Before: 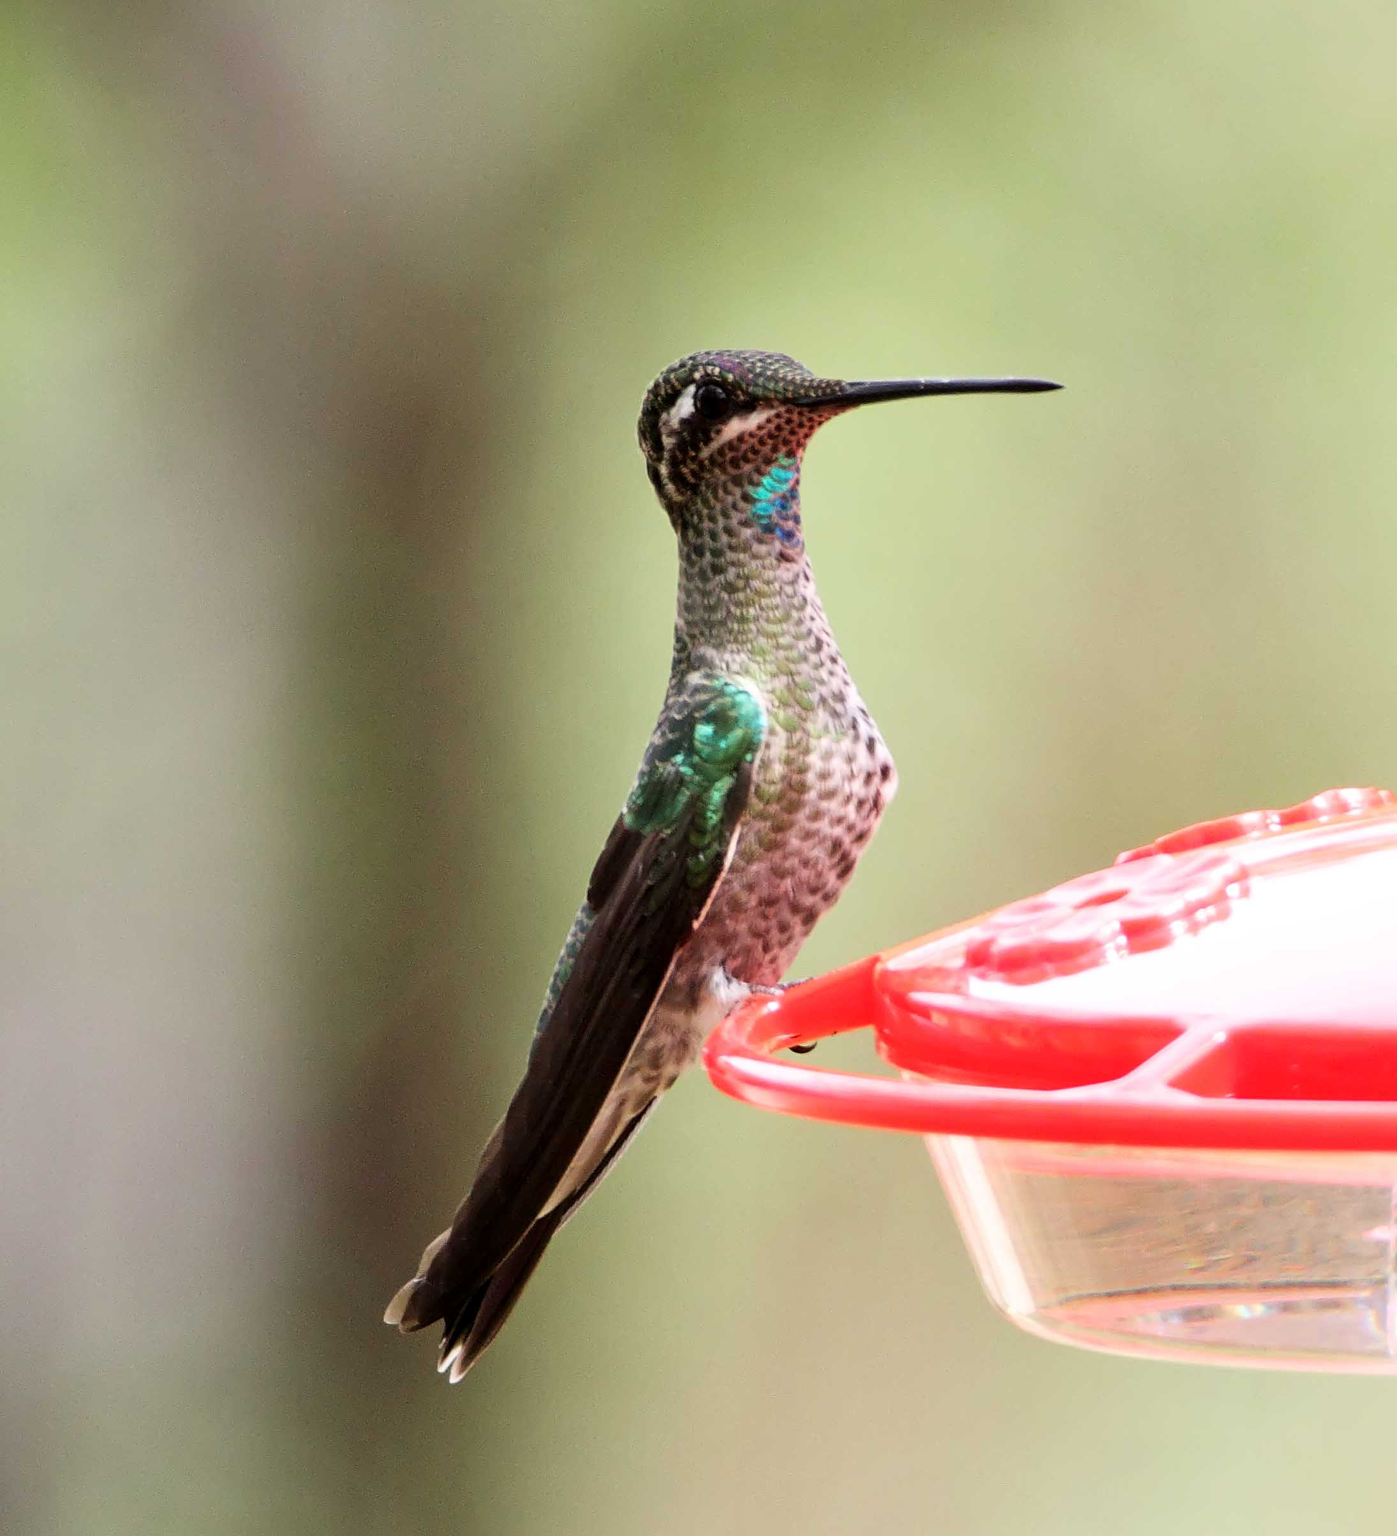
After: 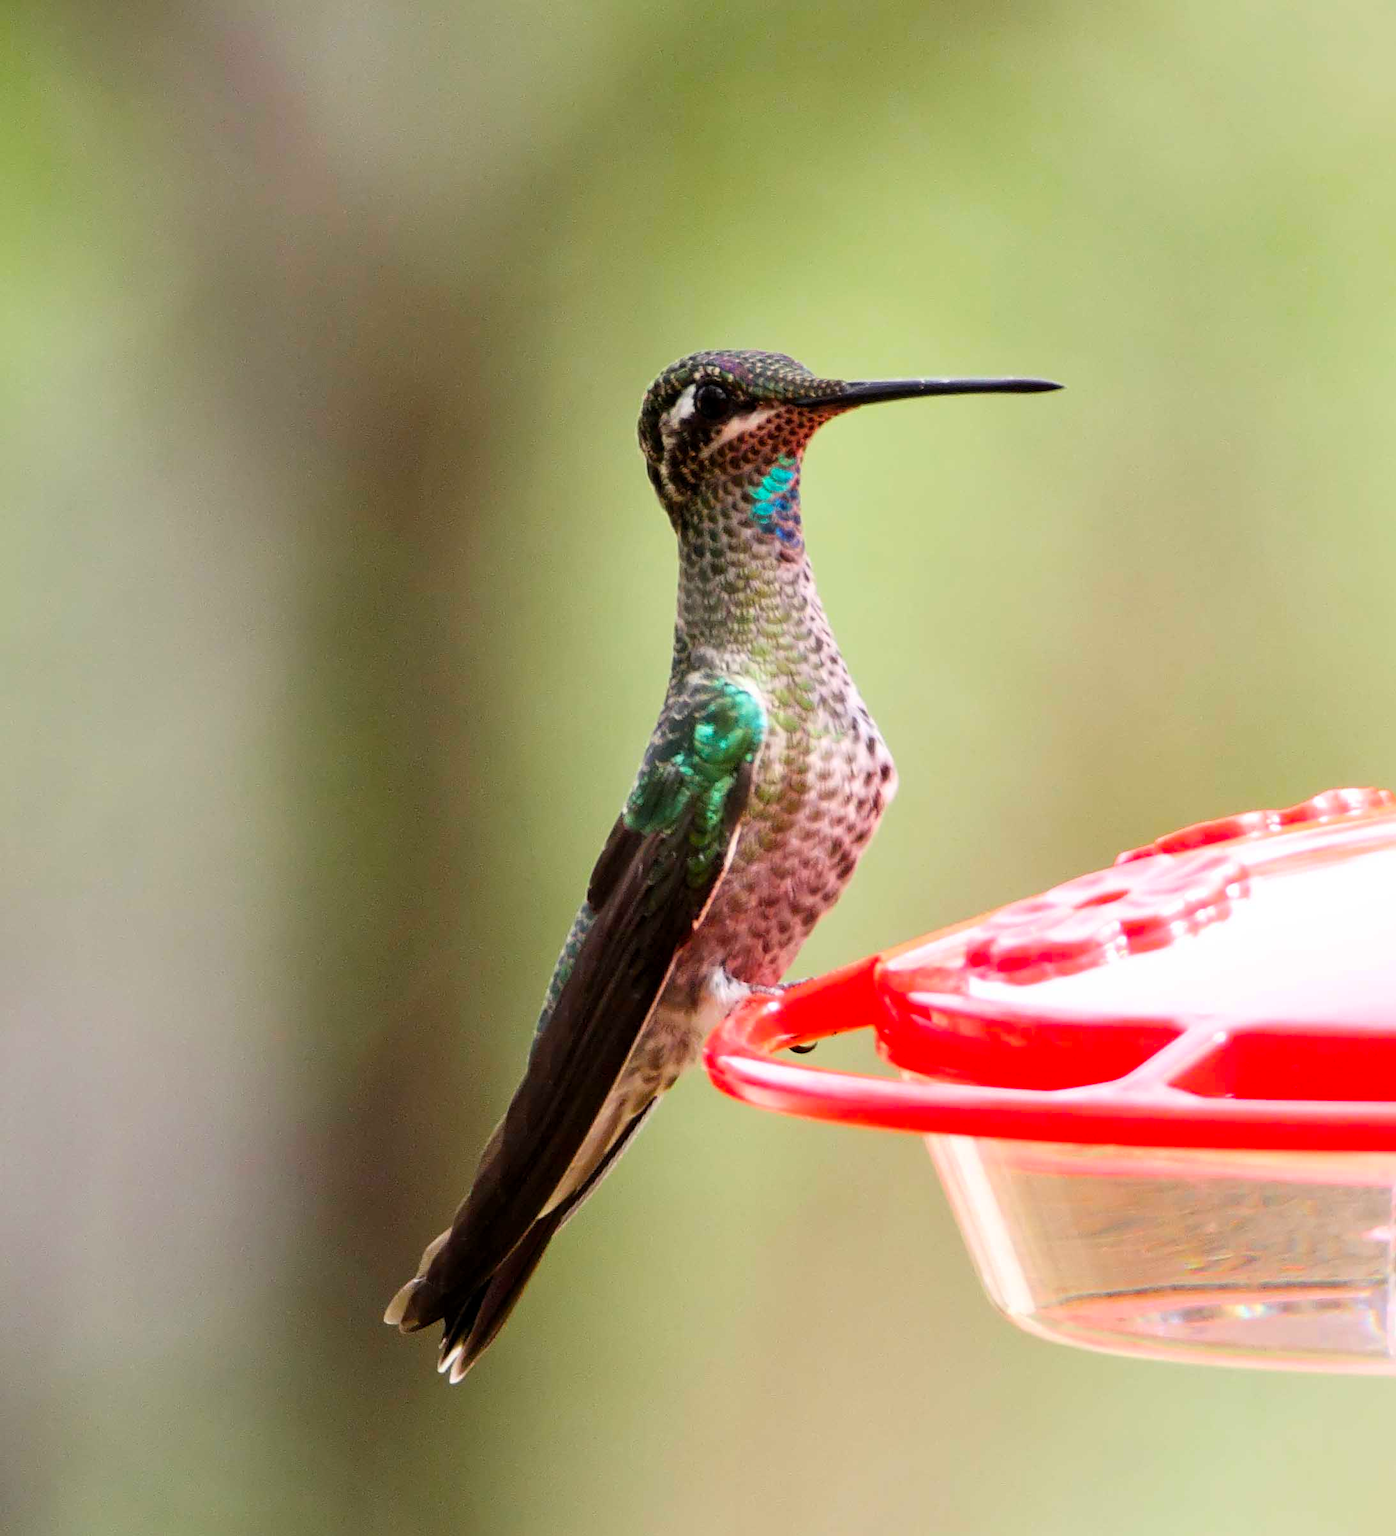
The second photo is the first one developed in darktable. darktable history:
color balance rgb: perceptual saturation grading › global saturation 31.02%
